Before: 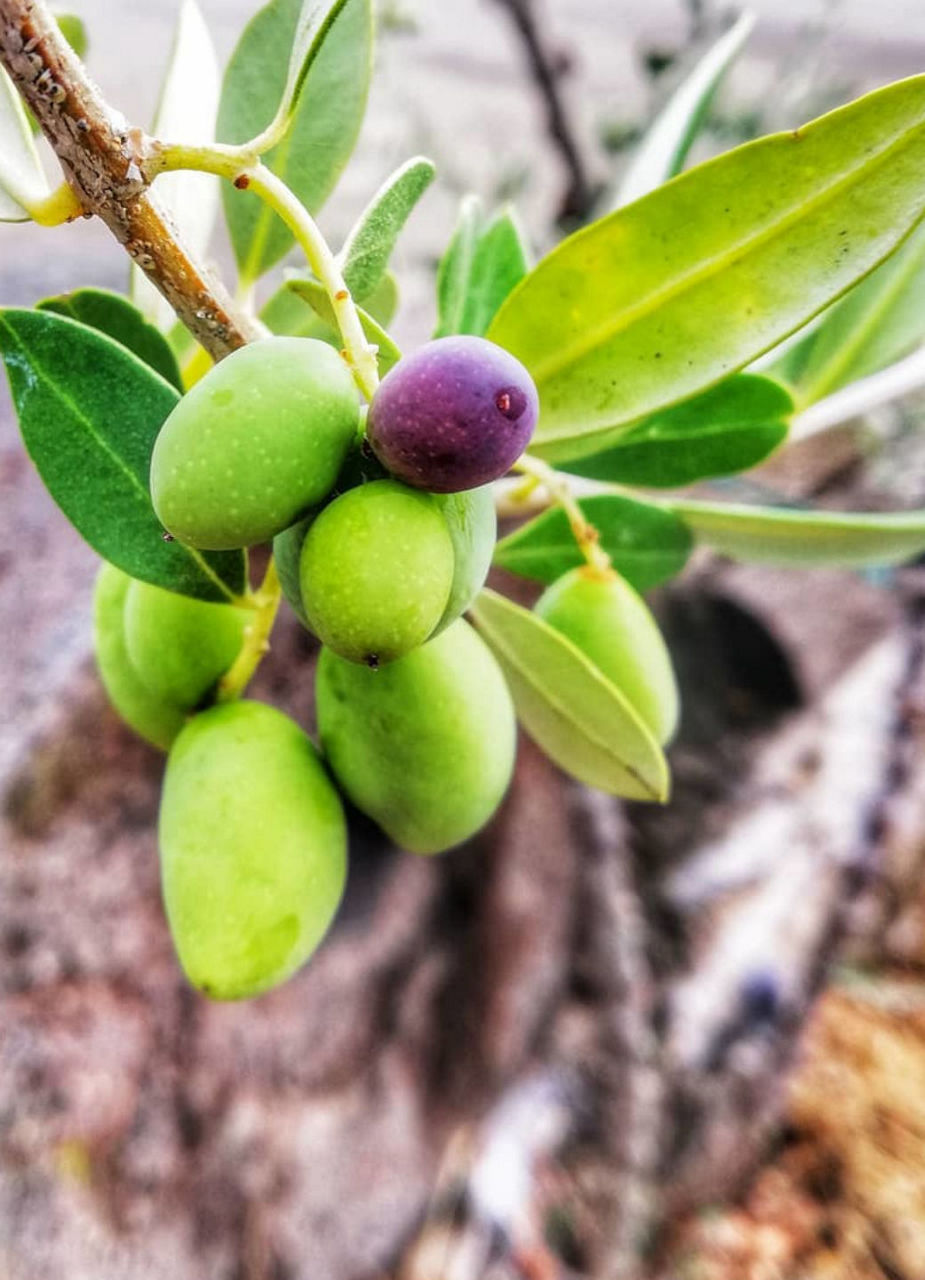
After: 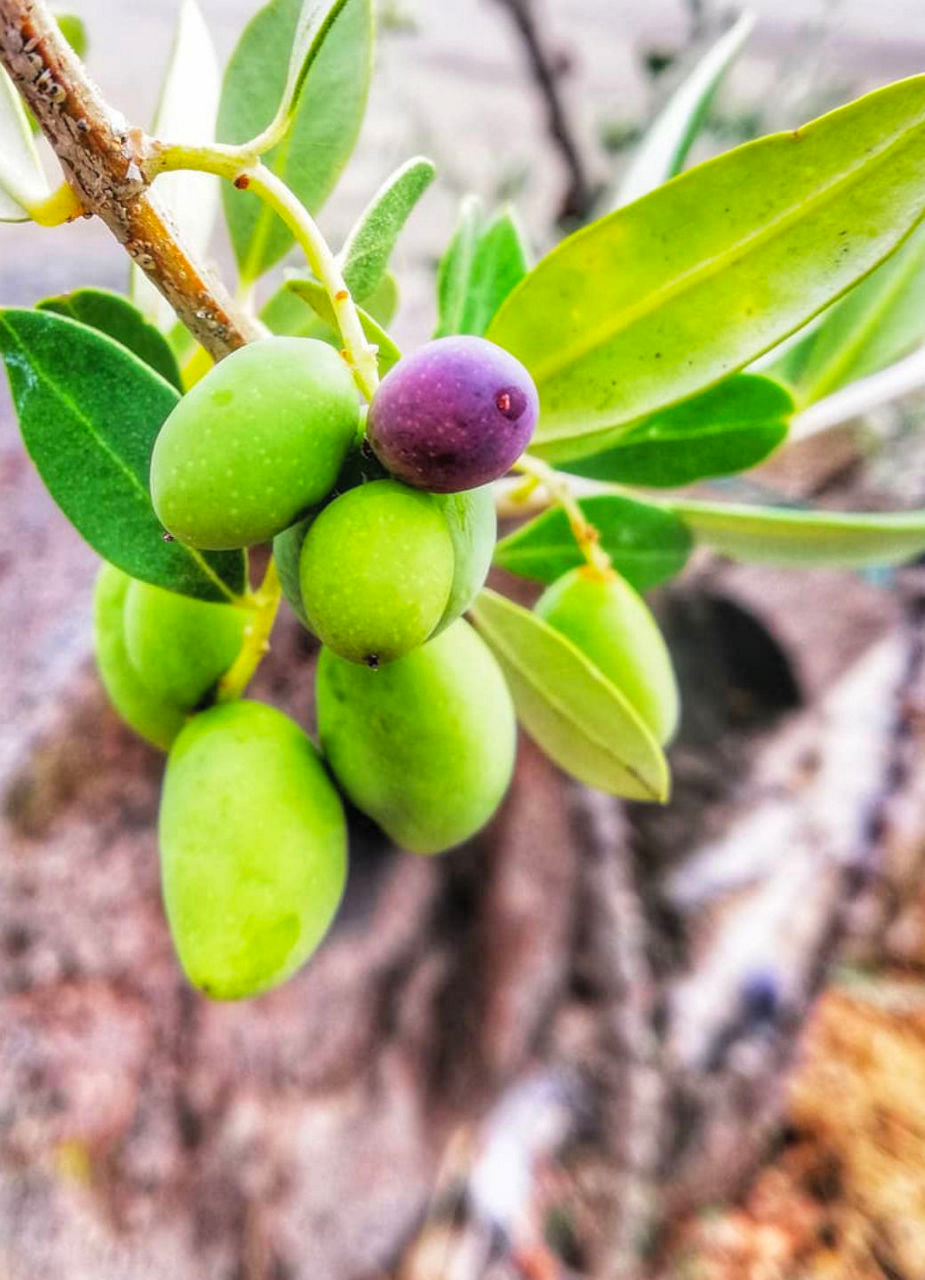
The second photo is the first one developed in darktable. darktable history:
contrast brightness saturation: brightness 0.093, saturation 0.194
